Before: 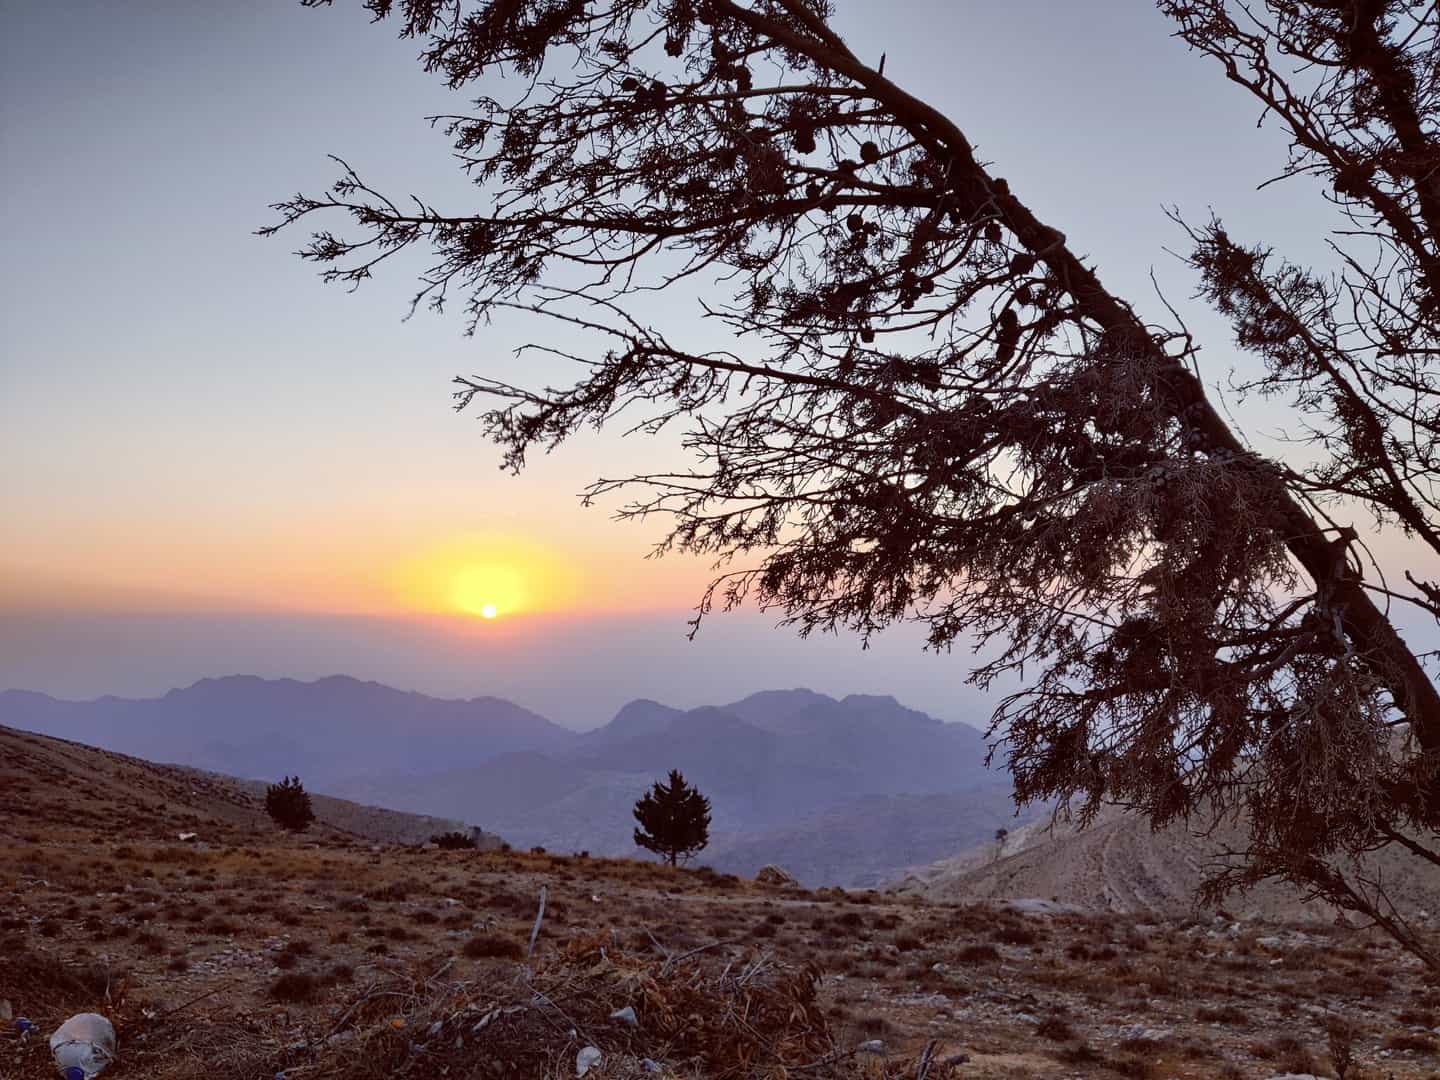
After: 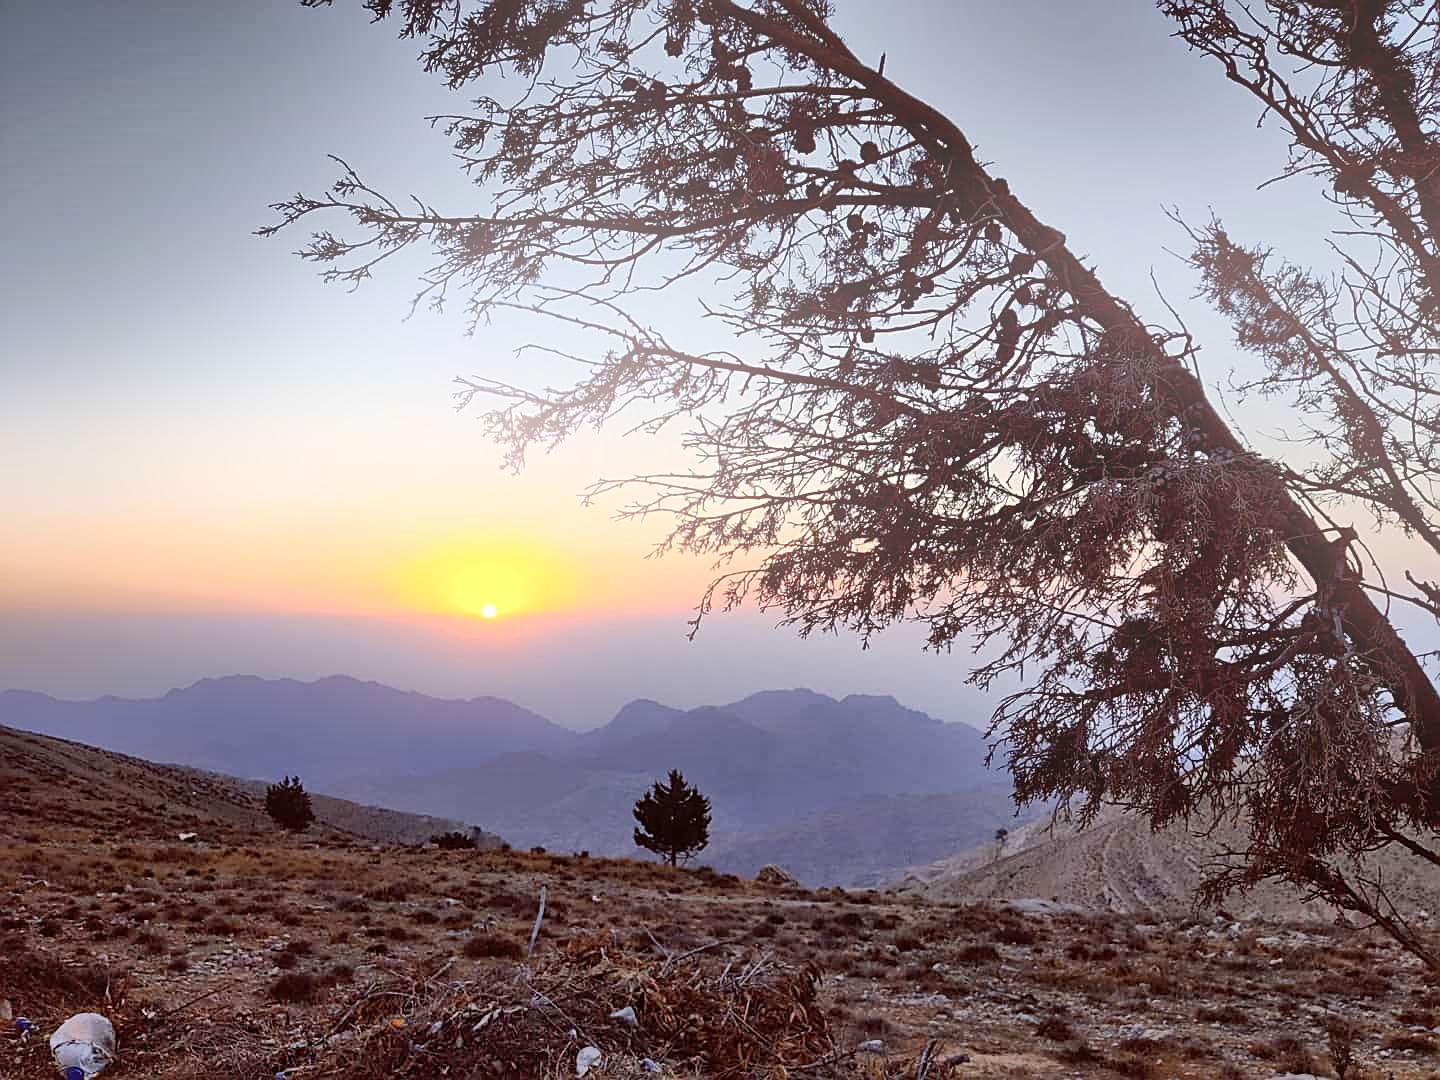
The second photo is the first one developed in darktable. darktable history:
shadows and highlights: low approximation 0.01, soften with gaussian
sharpen: on, module defaults
bloom: threshold 82.5%, strength 16.25%
